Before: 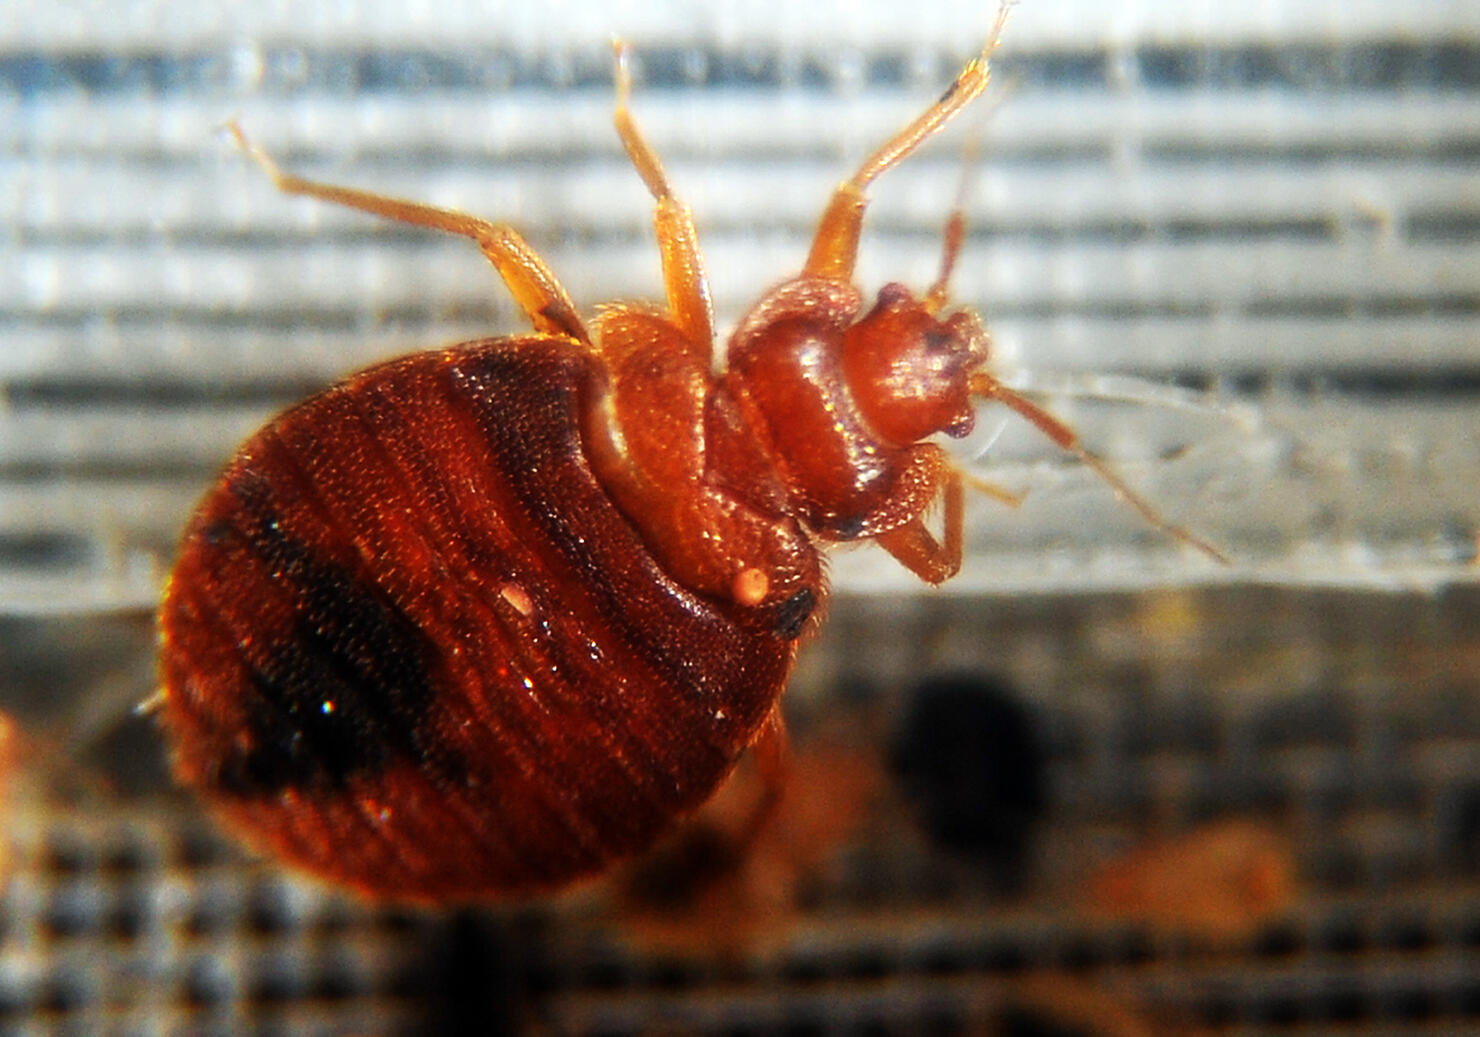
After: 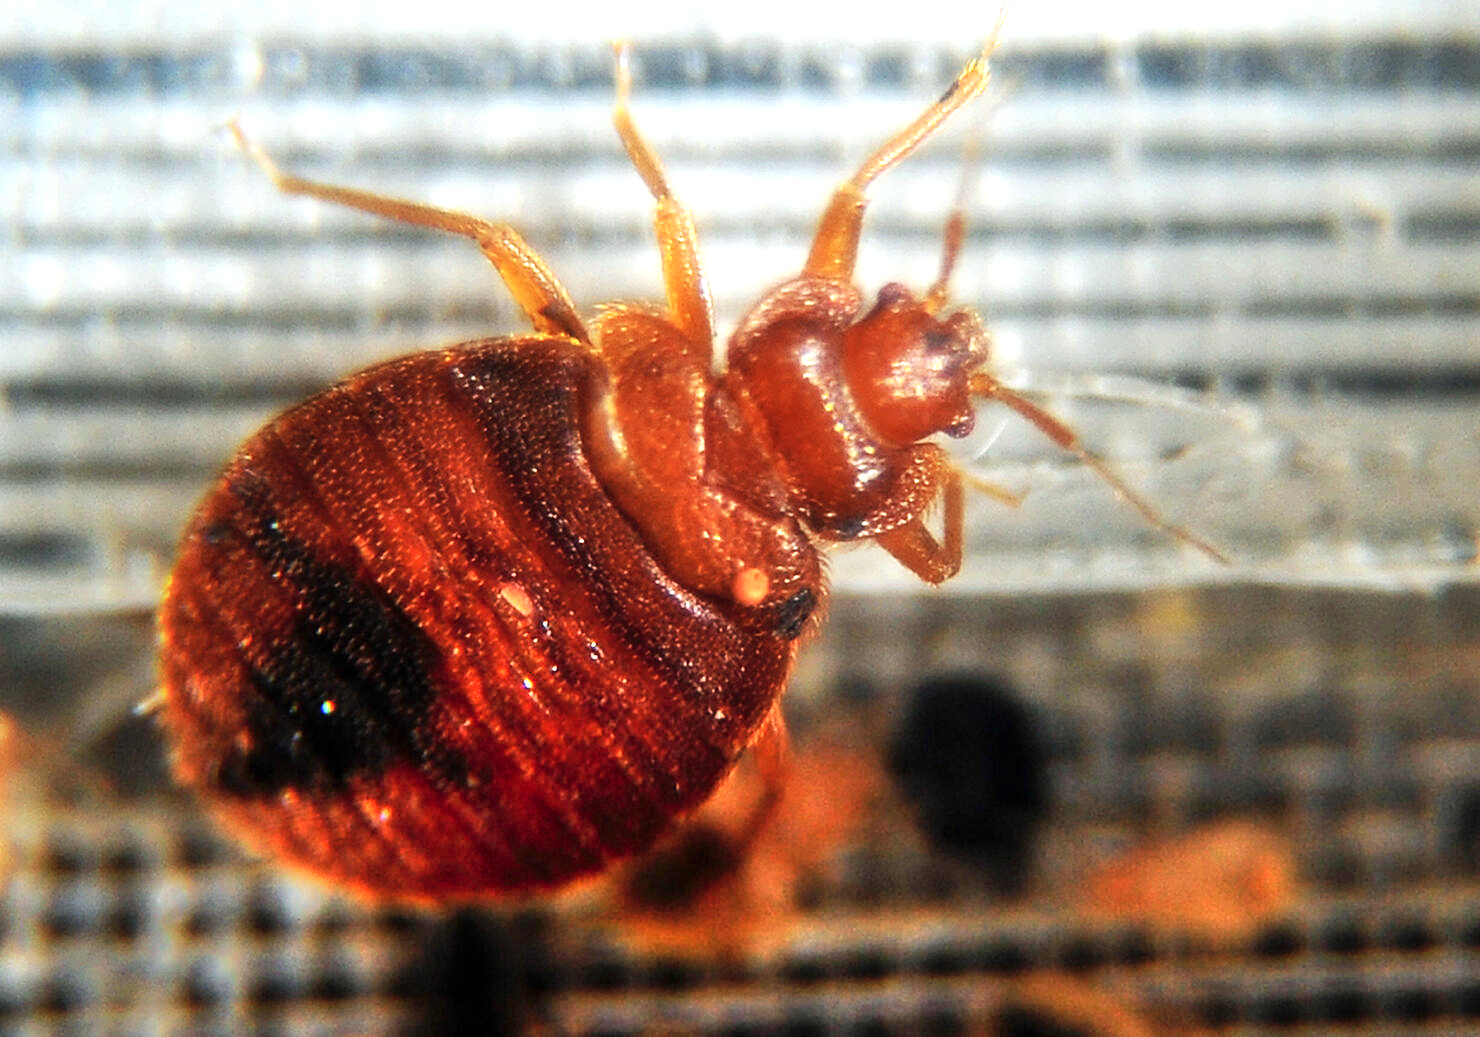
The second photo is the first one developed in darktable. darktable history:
shadows and highlights: radius 109.9, shadows 51.38, white point adjustment 9.1, highlights -2.45, soften with gaussian
